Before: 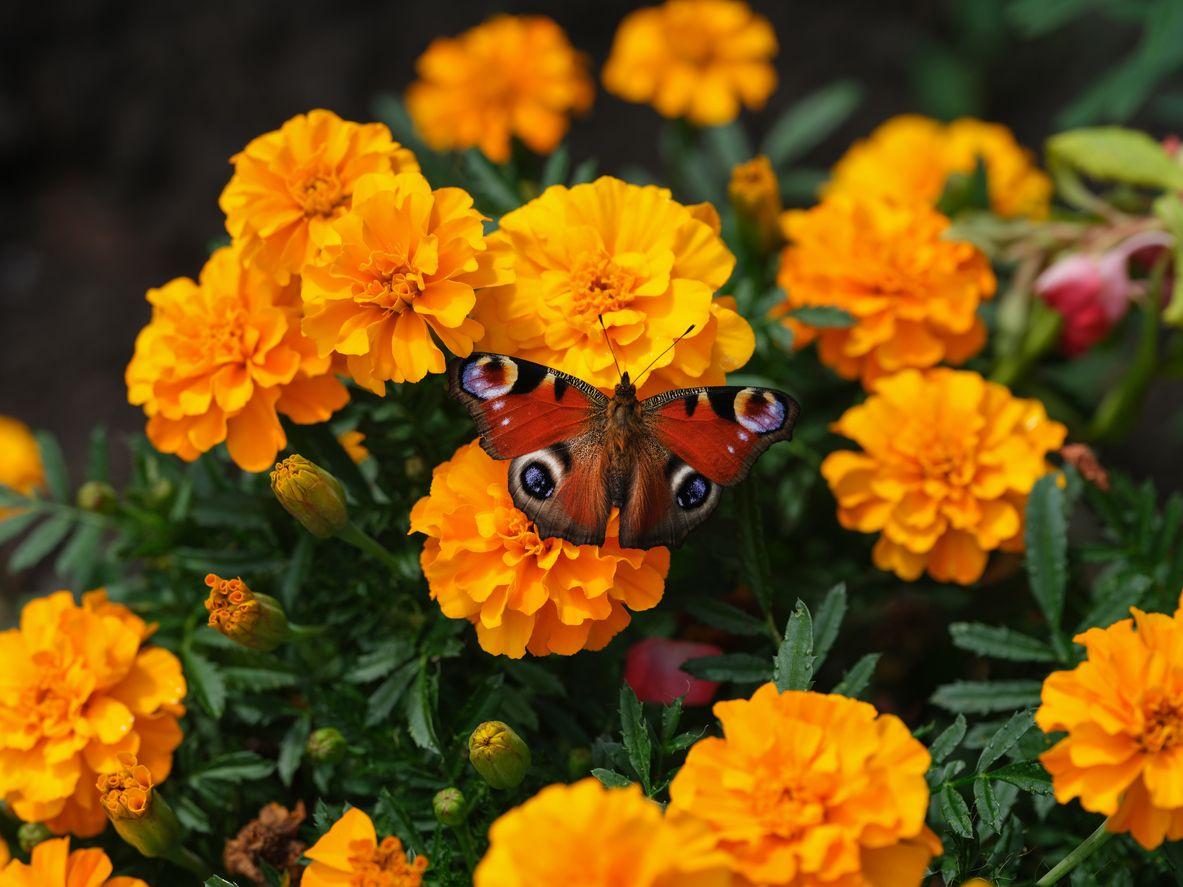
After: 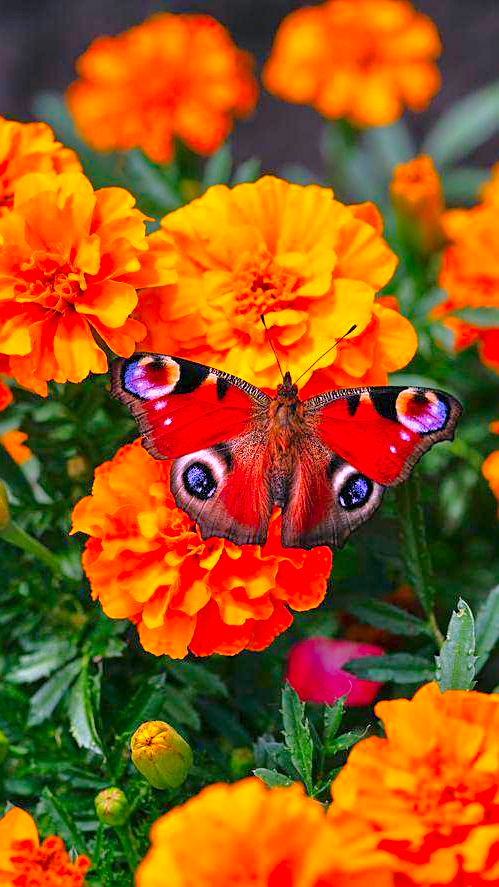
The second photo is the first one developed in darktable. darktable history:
shadows and highlights: soften with gaussian
color balance rgb: shadows lift › chroma 2%, shadows lift › hue 217.2°, power › hue 60°, highlights gain › chroma 1%, highlights gain › hue 69.6°, global offset › luminance -0.5%, perceptual saturation grading › global saturation 15%, global vibrance 15%
tone equalizer: -8 EV 2 EV, -7 EV 2 EV, -6 EV 2 EV, -5 EV 2 EV, -4 EV 2 EV, -3 EV 1.5 EV, -2 EV 1 EV, -1 EV 0.5 EV
crop: left 28.583%, right 29.231%
color calibration: x 0.37, y 0.377, temperature 4289.93 K
contrast brightness saturation: contrast 0.06, brightness -0.01, saturation -0.23
sharpen: on, module defaults
color correction: highlights a* 19.5, highlights b* -11.53, saturation 1.69
